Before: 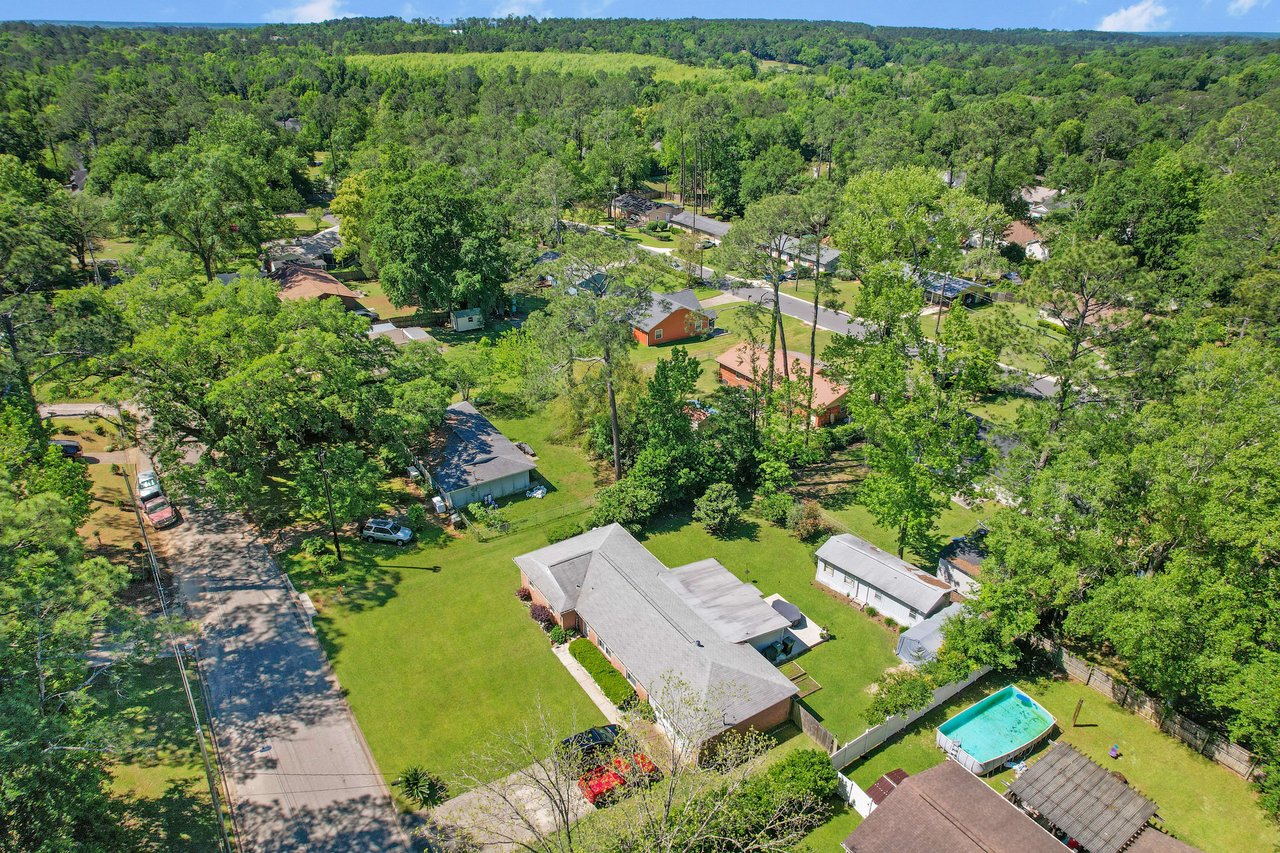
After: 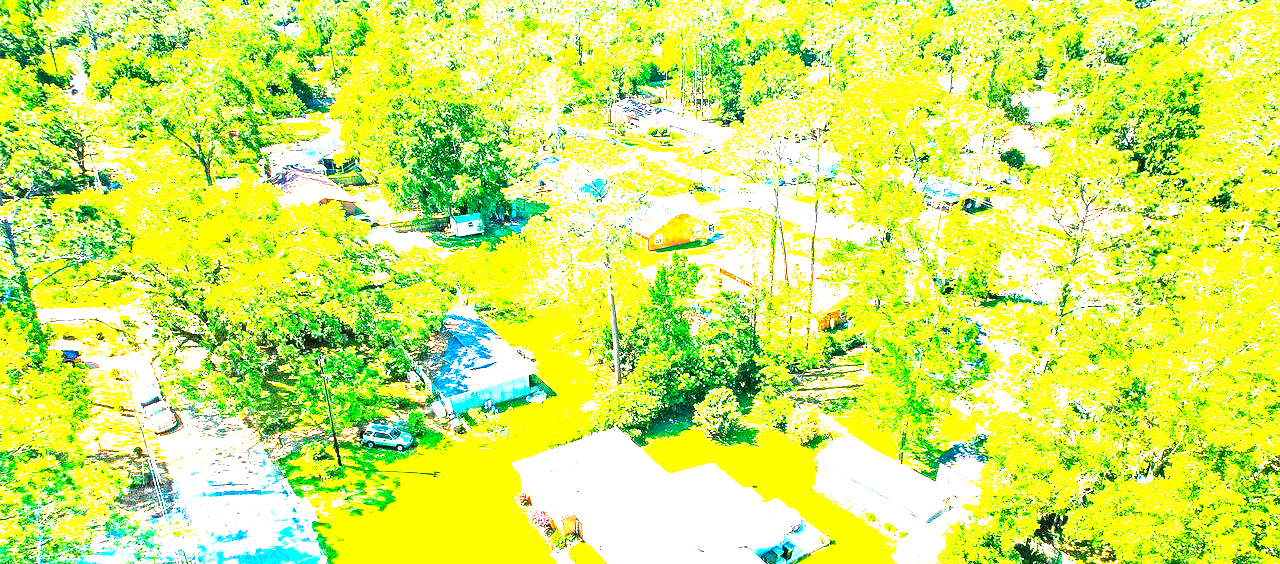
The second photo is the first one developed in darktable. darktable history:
color balance rgb: power › hue 330.11°, linear chroma grading › global chroma 15.027%, perceptual saturation grading › global saturation 20%, perceptual saturation grading › highlights -50.534%, perceptual saturation grading › shadows 30.651%, perceptual brilliance grading › global brilliance 34.328%, perceptual brilliance grading › highlights 49.396%, perceptual brilliance grading › mid-tones 59.386%, perceptual brilliance grading › shadows 34.782%
levels: levels [0, 0.281, 0.562]
crop: top 11.15%, bottom 22.626%
